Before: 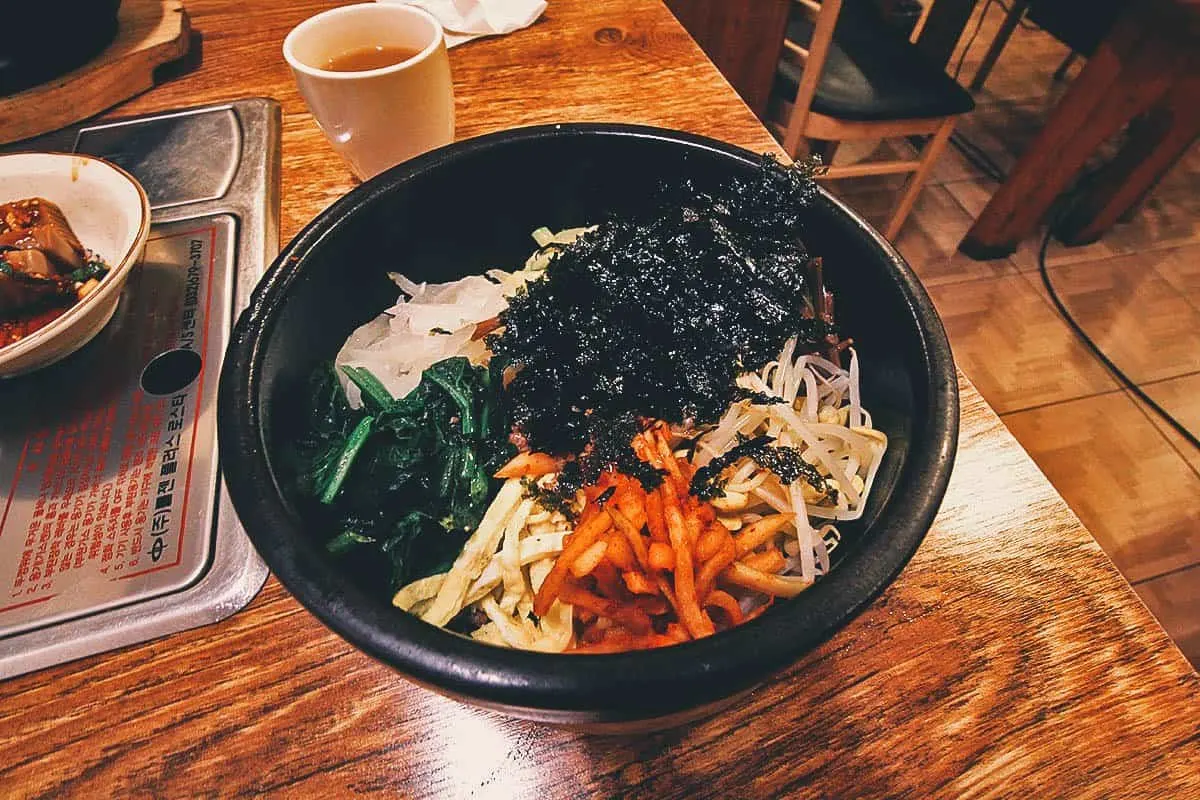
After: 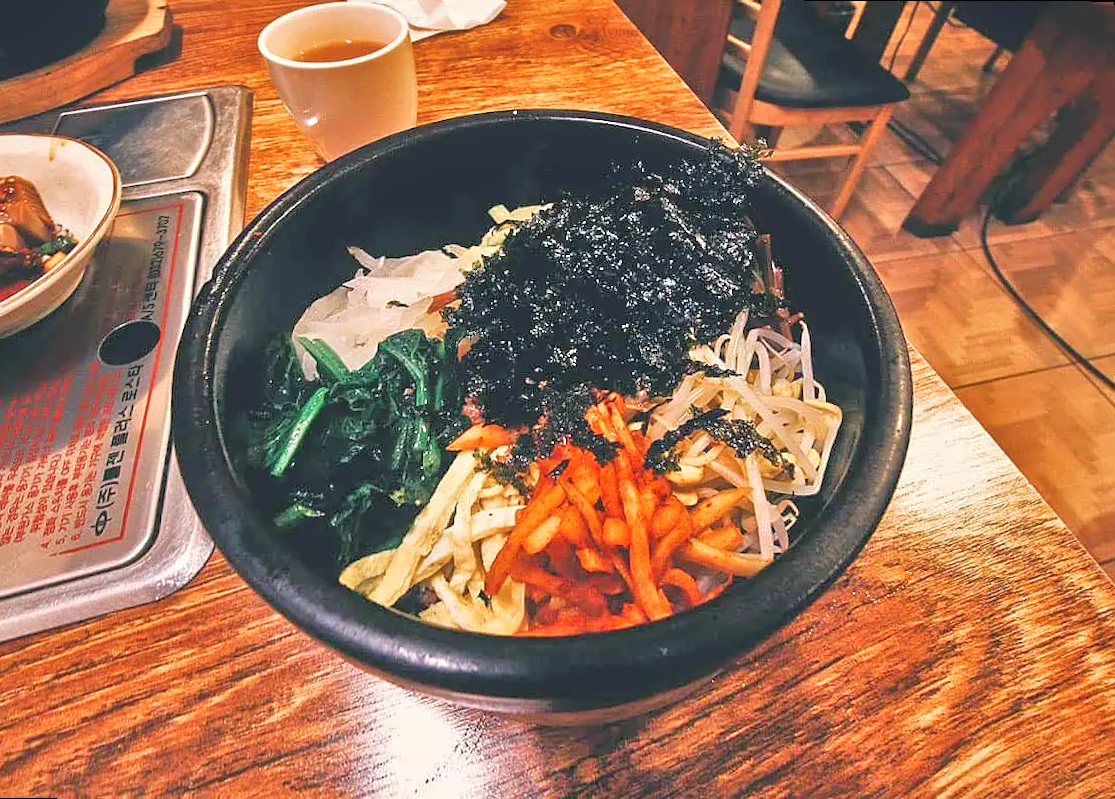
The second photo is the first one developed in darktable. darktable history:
rotate and perspective: rotation 0.215°, lens shift (vertical) -0.139, crop left 0.069, crop right 0.939, crop top 0.002, crop bottom 0.996
exposure: exposure 0.128 EV, compensate highlight preservation false
tone equalizer: -7 EV 0.15 EV, -6 EV 0.6 EV, -5 EV 1.15 EV, -4 EV 1.33 EV, -3 EV 1.15 EV, -2 EV 0.6 EV, -1 EV 0.15 EV, mask exposure compensation -0.5 EV
